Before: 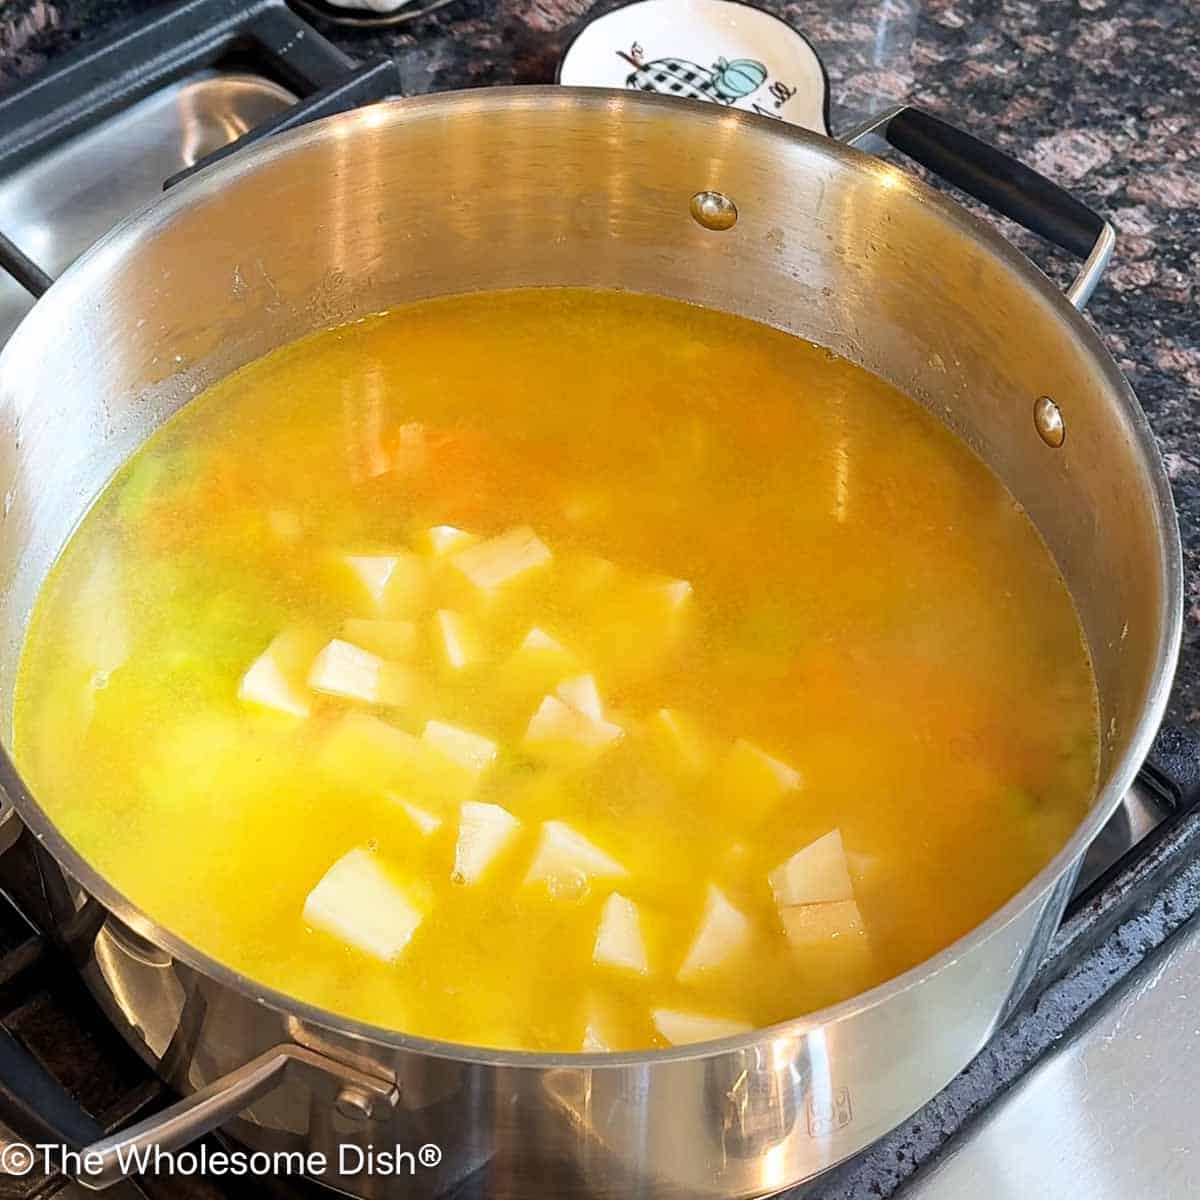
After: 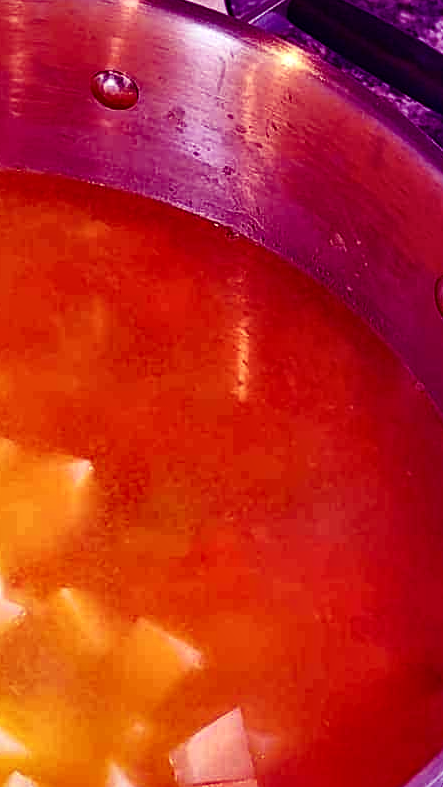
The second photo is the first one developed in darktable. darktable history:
crop and rotate: left 49.936%, top 10.094%, right 13.136%, bottom 24.256%
local contrast: mode bilateral grid, contrast 50, coarseness 50, detail 150%, midtone range 0.2
color balance: mode lift, gamma, gain (sRGB), lift [1, 1, 0.101, 1]
